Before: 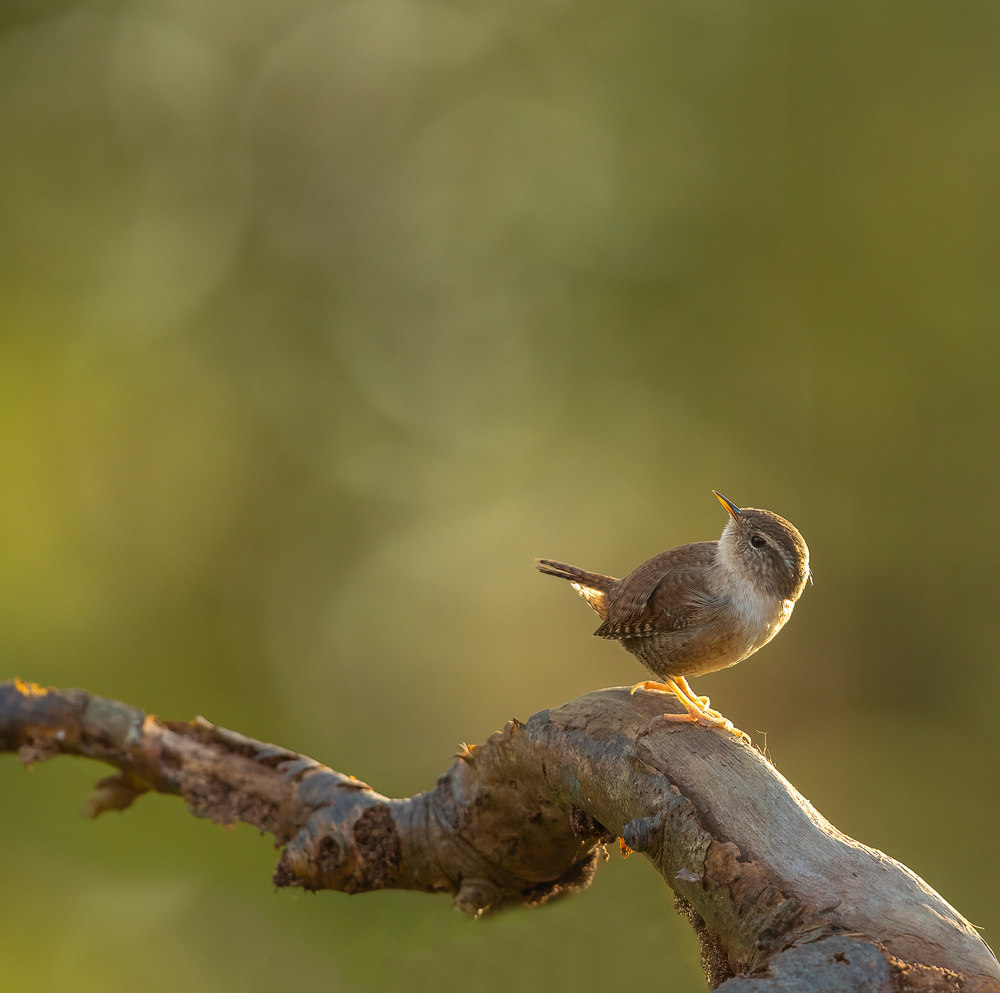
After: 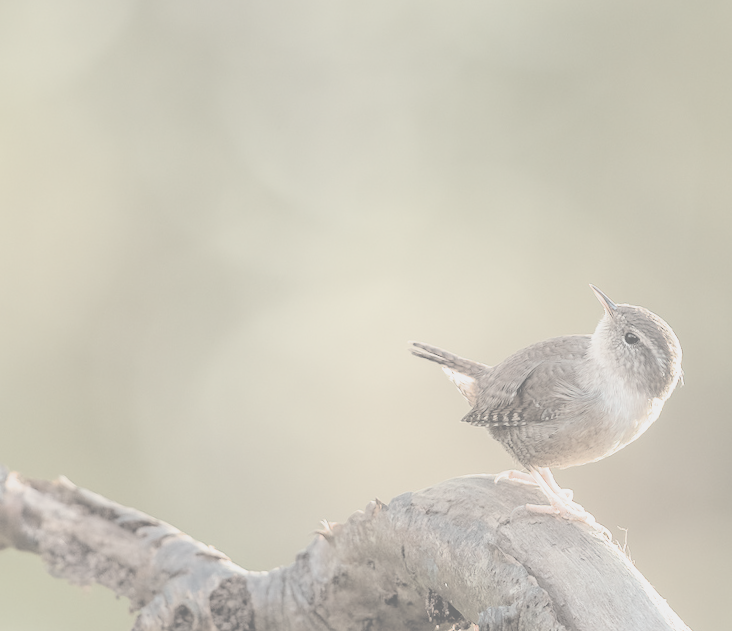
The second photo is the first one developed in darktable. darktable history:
crop and rotate: angle -3.75°, left 9.93%, top 20.42%, right 12.204%, bottom 11.911%
exposure: black level correction 0, exposure 0.948 EV, compensate exposure bias true, compensate highlight preservation false
contrast brightness saturation: contrast -0.306, brightness 0.766, saturation -0.79
filmic rgb: black relative exposure -6.35 EV, white relative exposure 2.8 EV, target black luminance 0%, hardness 4.57, latitude 67.89%, contrast 1.289, shadows ↔ highlights balance -3.23%
